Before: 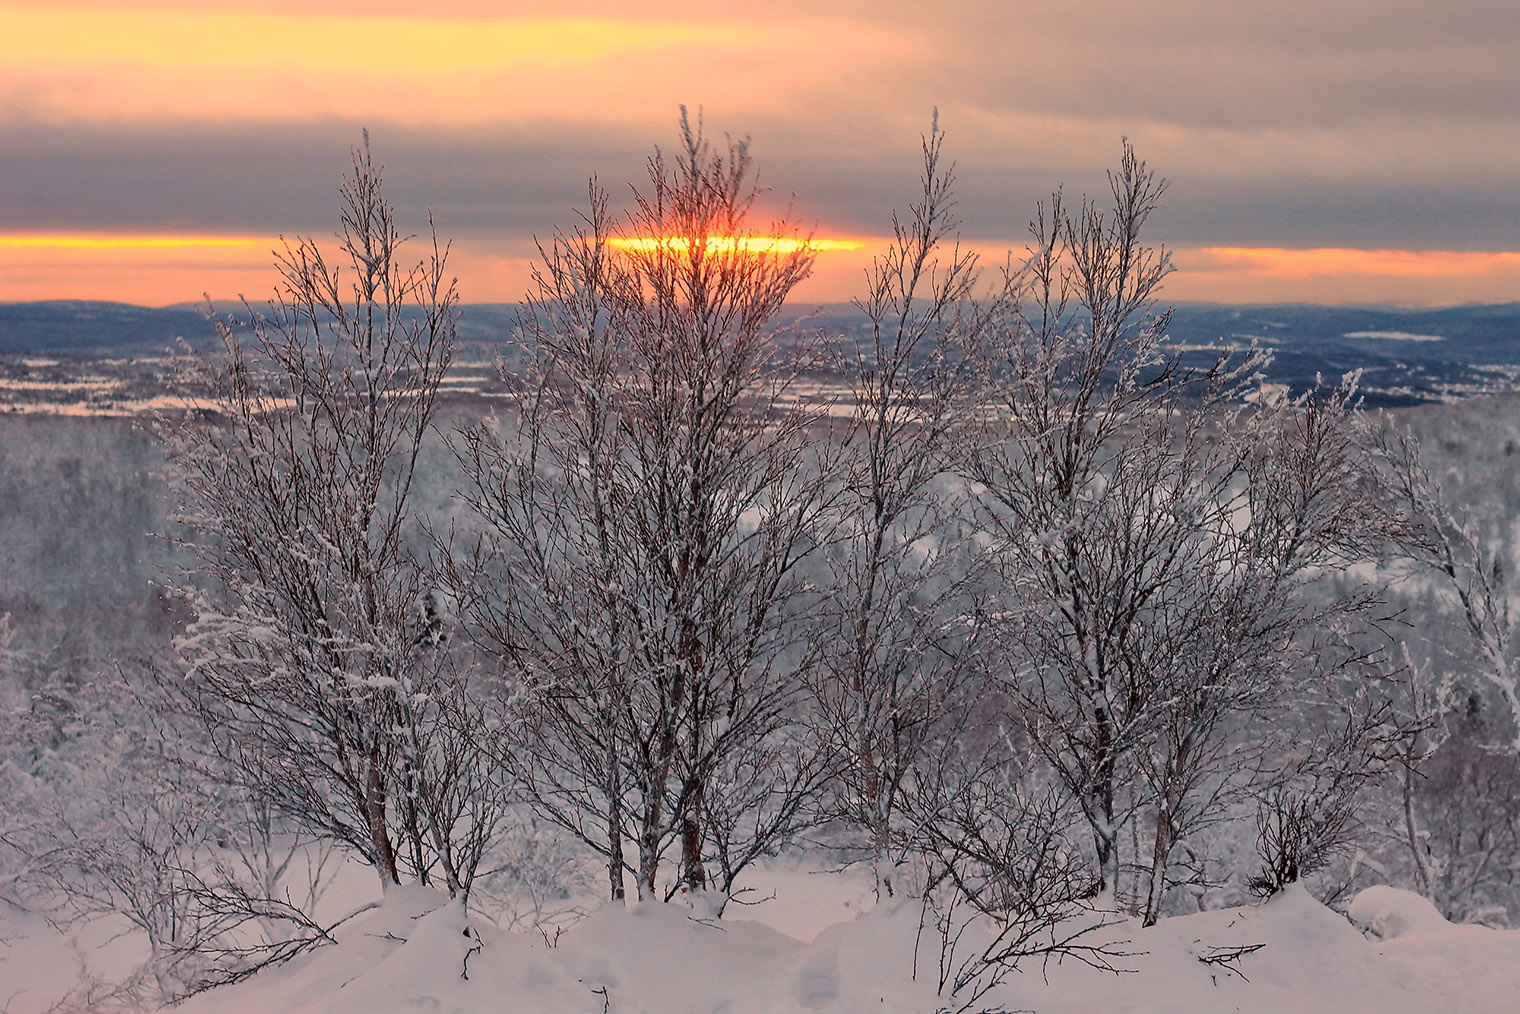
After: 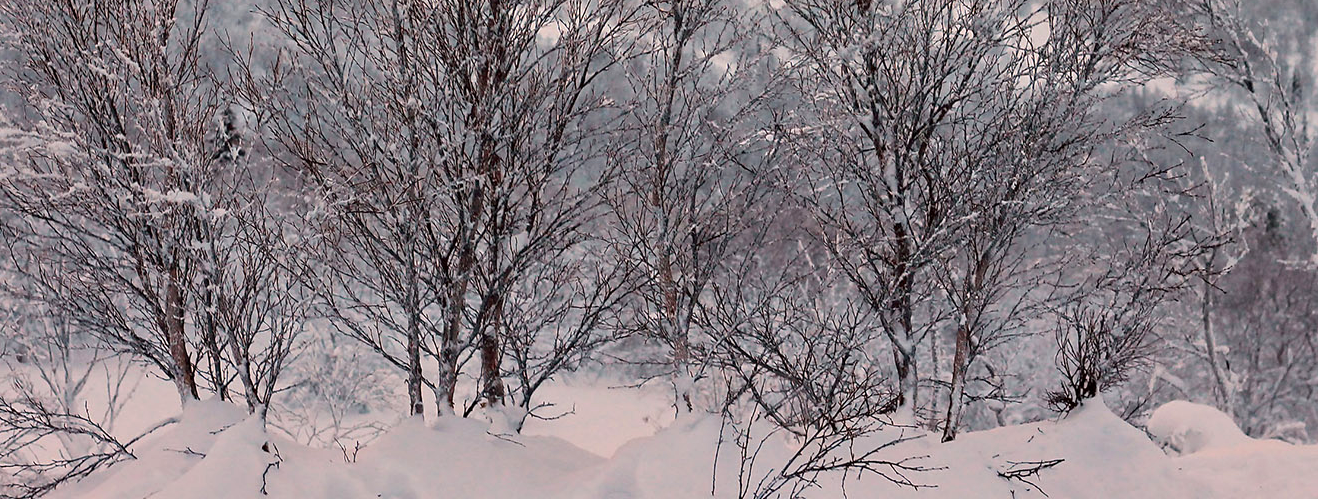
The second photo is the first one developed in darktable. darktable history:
crop and rotate: left 13.254%, top 47.836%, bottom 2.867%
exposure: black level correction 0.001, exposure 0.498 EV, compensate highlight preservation false
